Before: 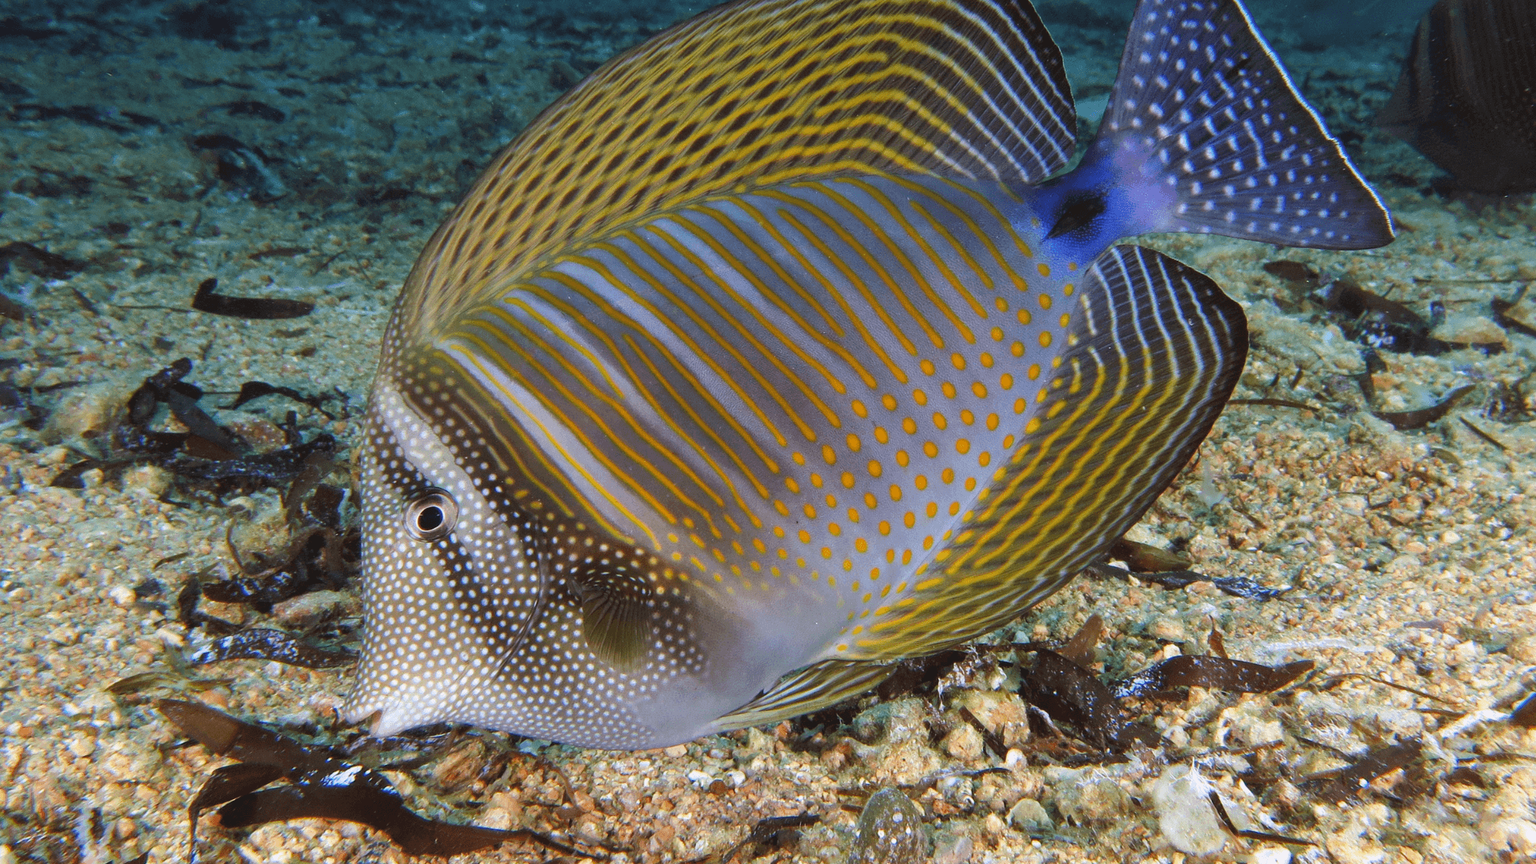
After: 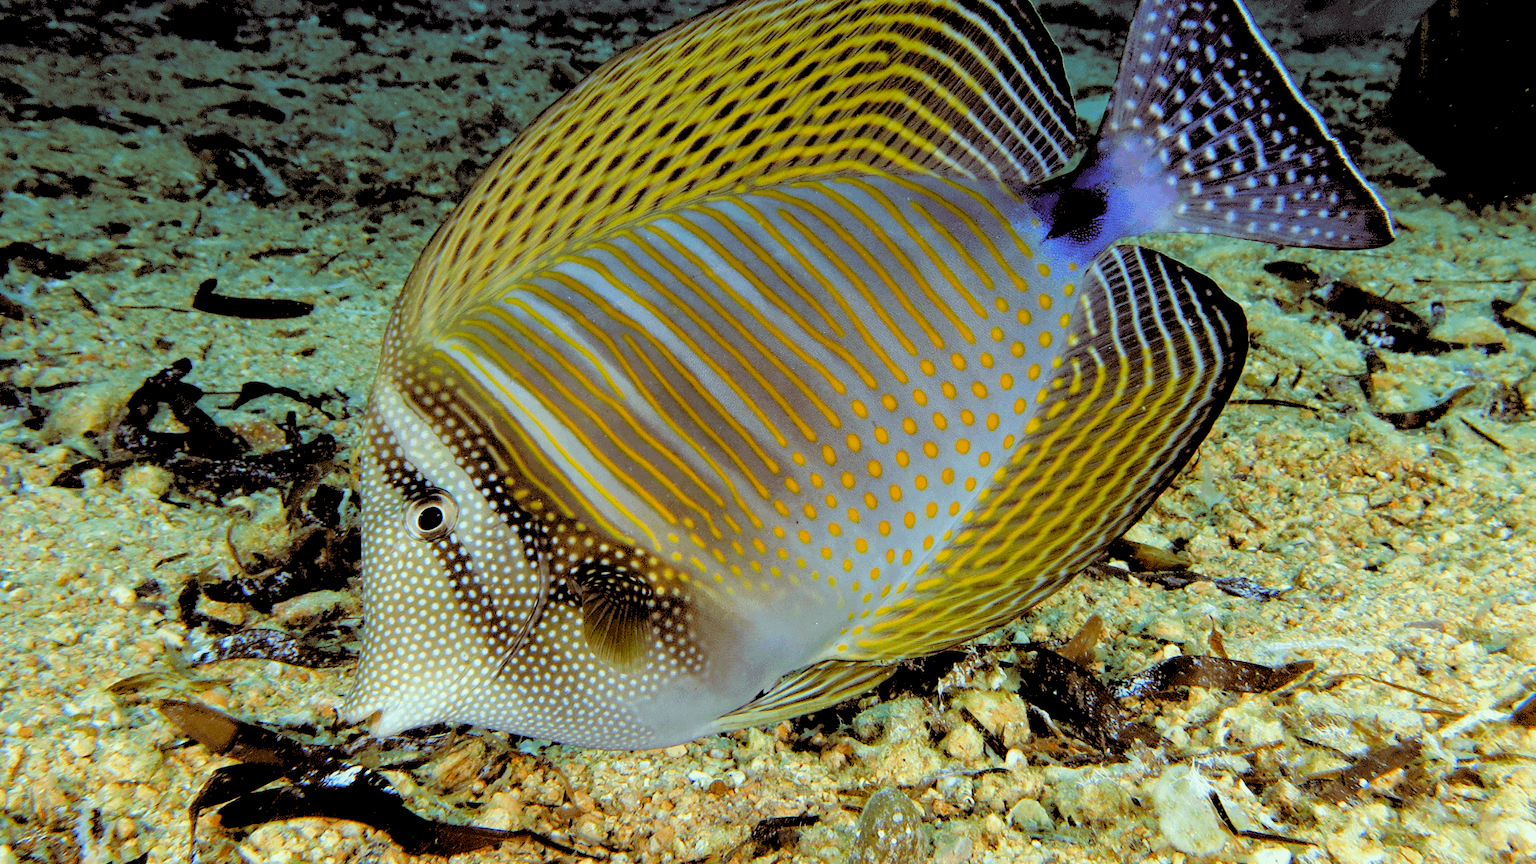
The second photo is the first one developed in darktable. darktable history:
rgb levels: levels [[0.027, 0.429, 0.996], [0, 0.5, 1], [0, 0.5, 1]]
contrast brightness saturation: saturation -0.05
color balance: lift [1, 1.015, 0.987, 0.985], gamma [1, 0.959, 1.042, 0.958], gain [0.927, 0.938, 1.072, 0.928], contrast 1.5%
haze removal: compatibility mode true, adaptive false
